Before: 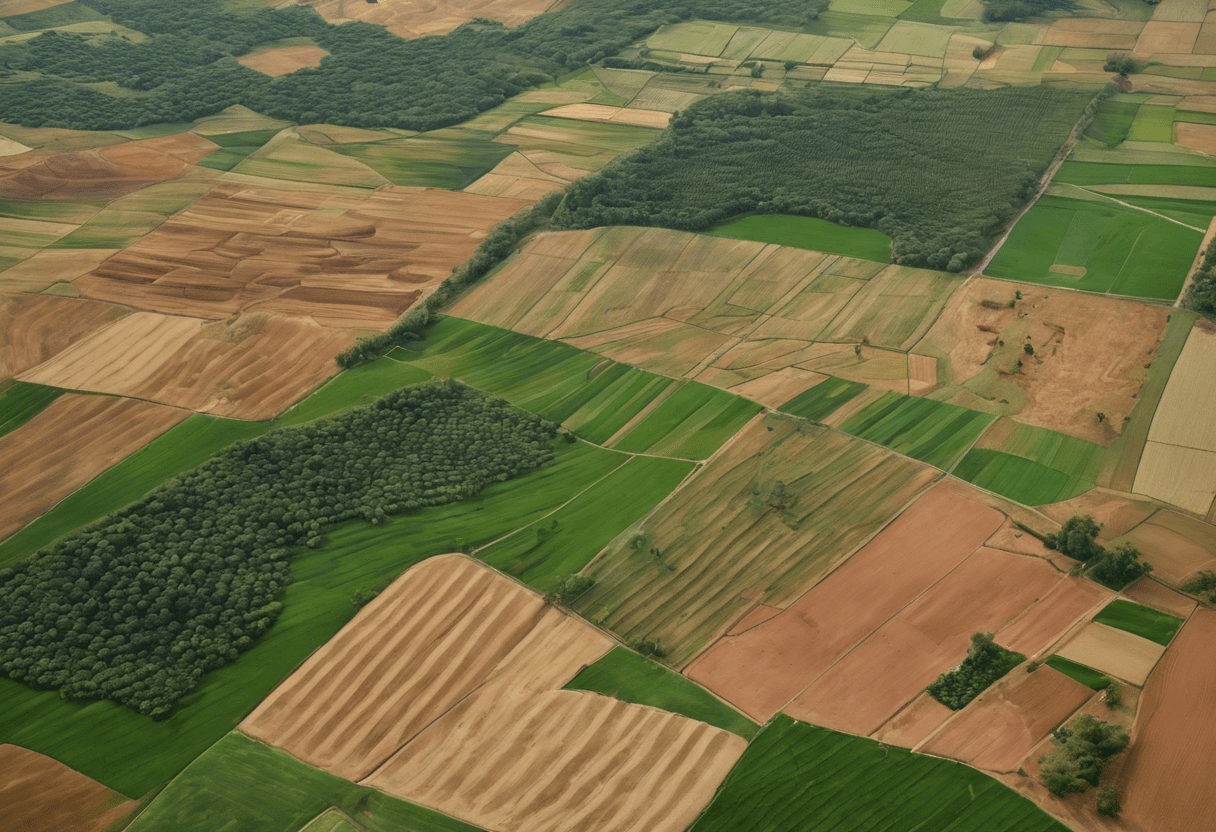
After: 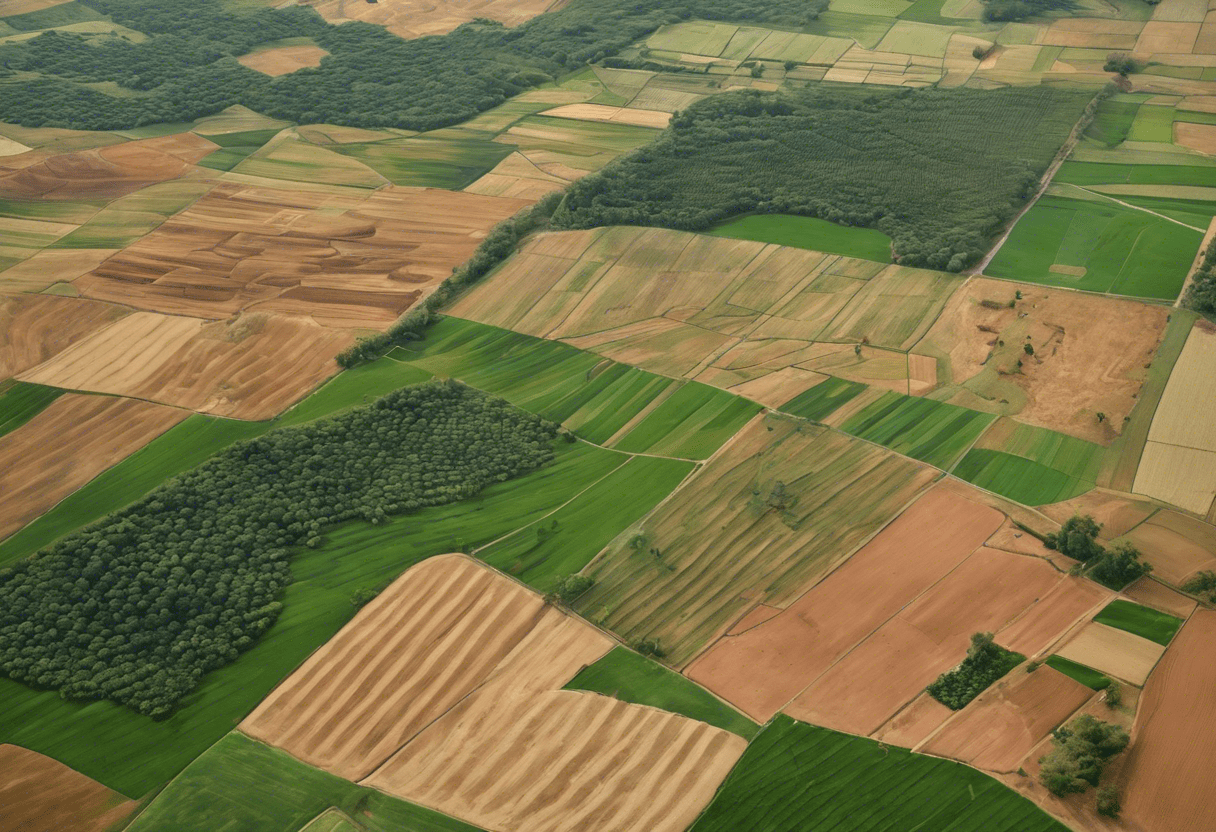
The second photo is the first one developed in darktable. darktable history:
exposure: exposure 0.203 EV, compensate exposure bias true, compensate highlight preservation false
